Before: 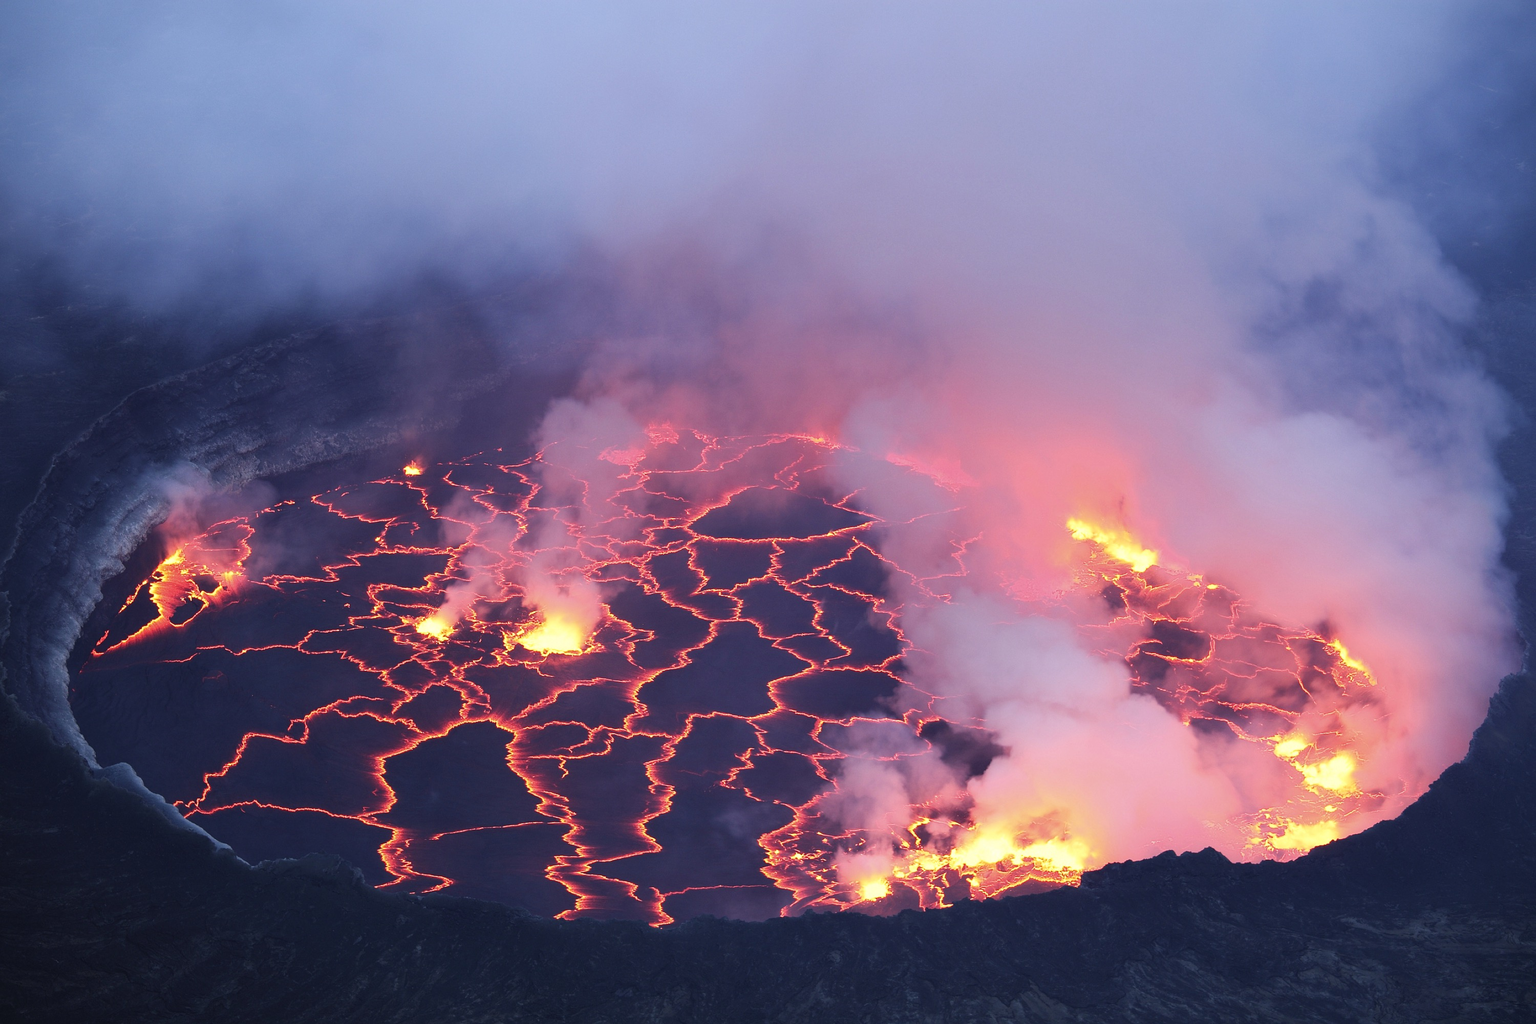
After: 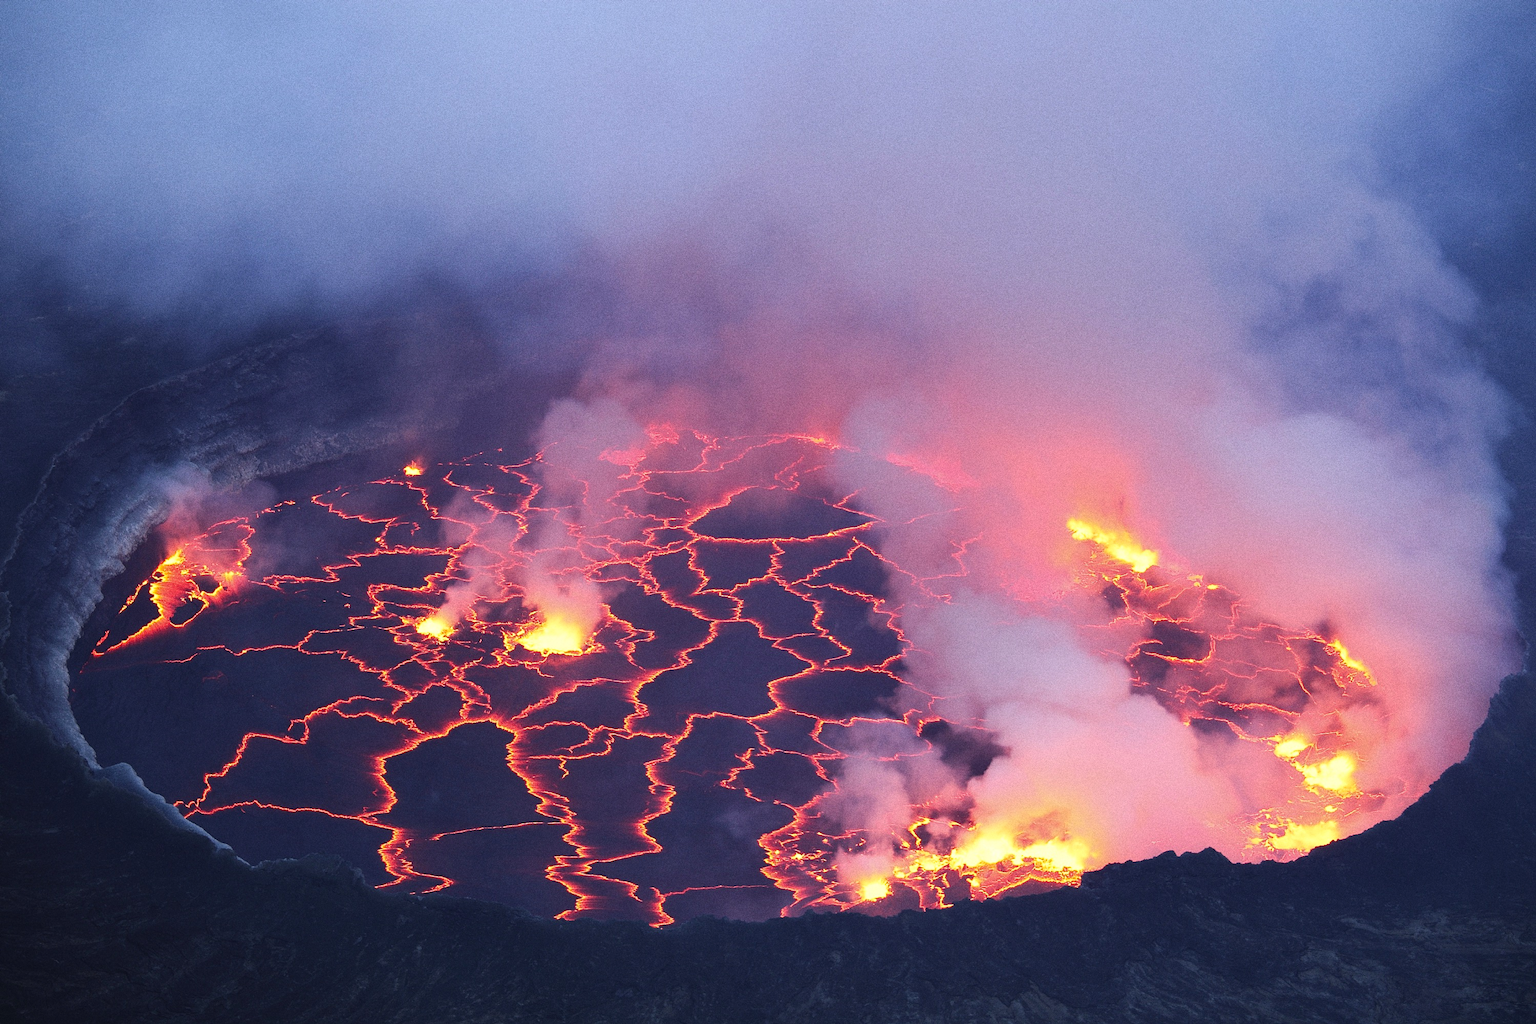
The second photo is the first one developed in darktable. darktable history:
grain: coarseness 0.09 ISO, strength 40%
color balance: output saturation 110%
